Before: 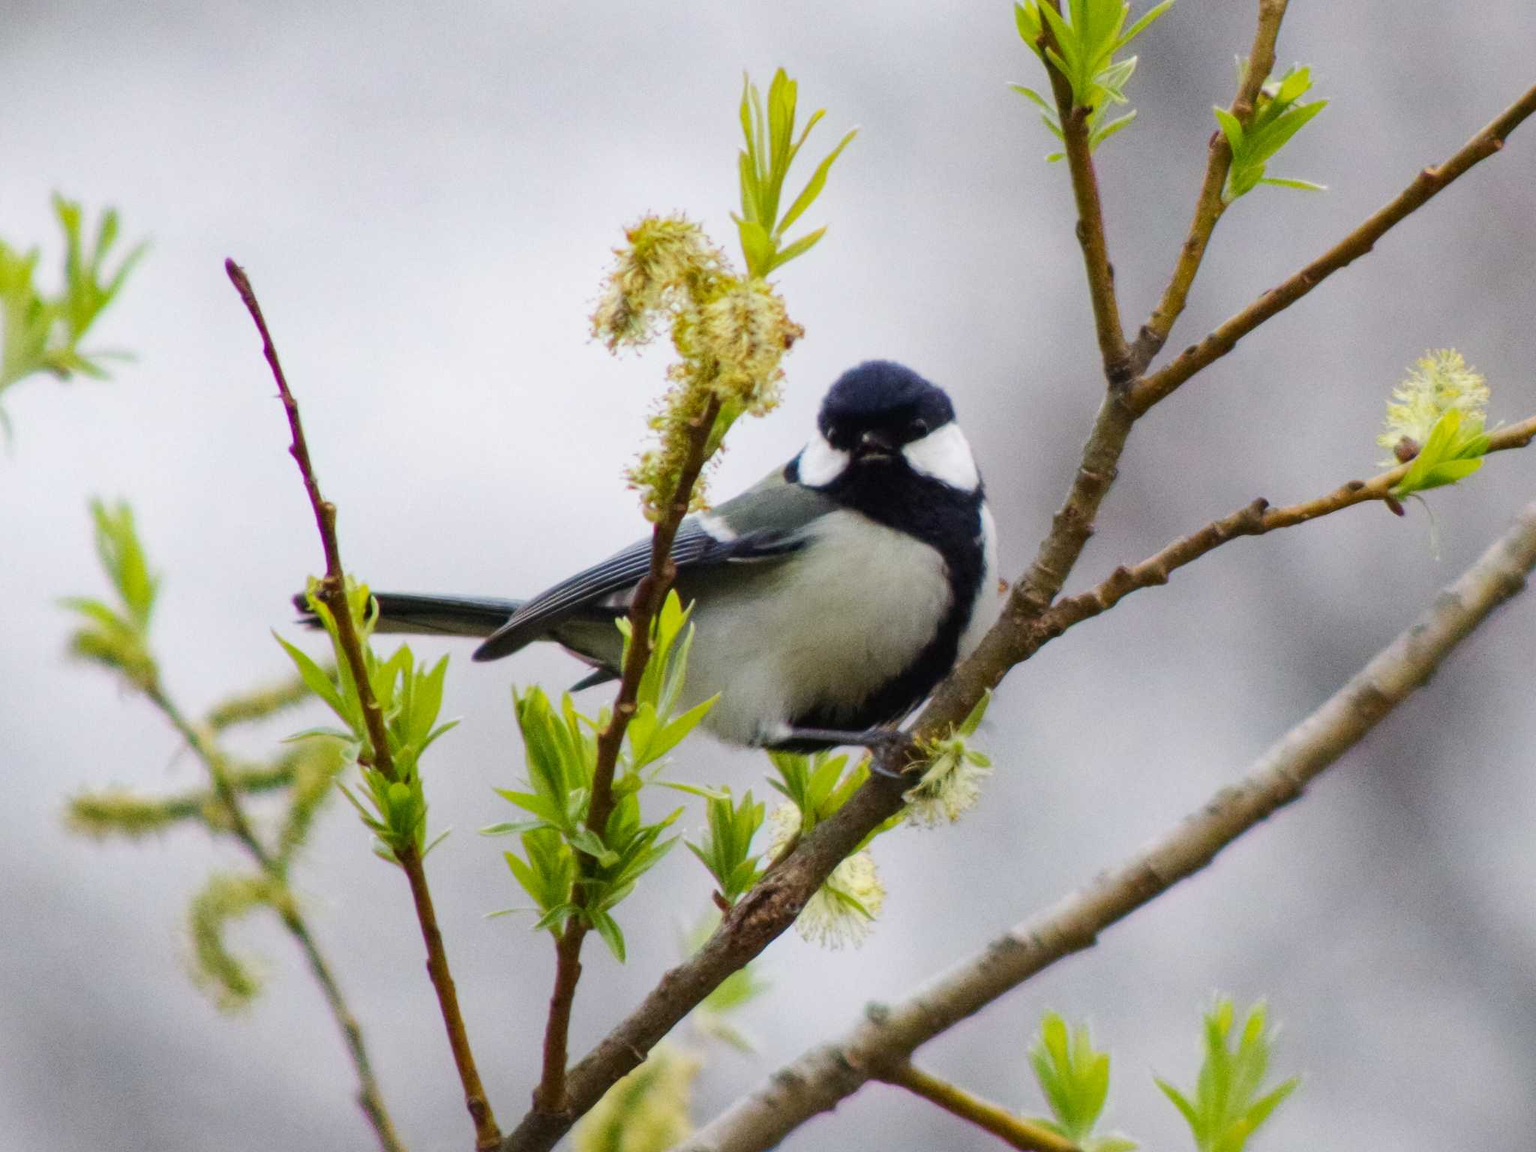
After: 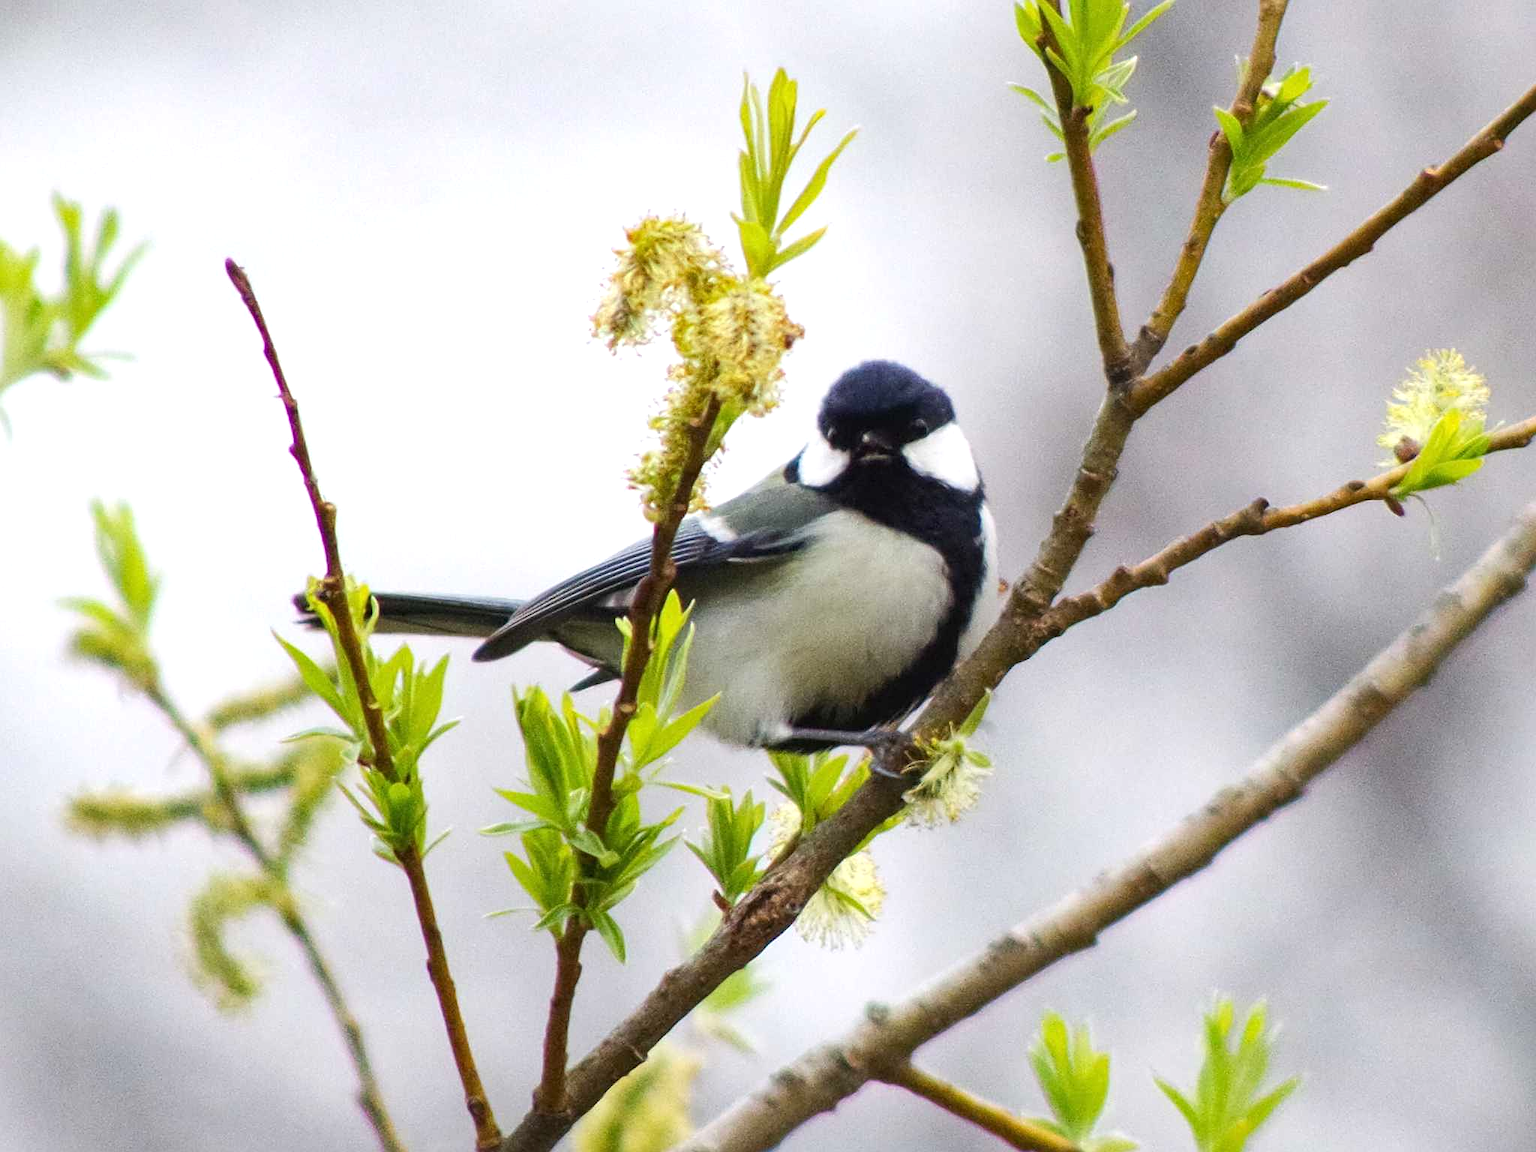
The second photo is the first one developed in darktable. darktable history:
sharpen: on, module defaults
exposure: black level correction 0, exposure 0.5 EV, compensate highlight preservation false
